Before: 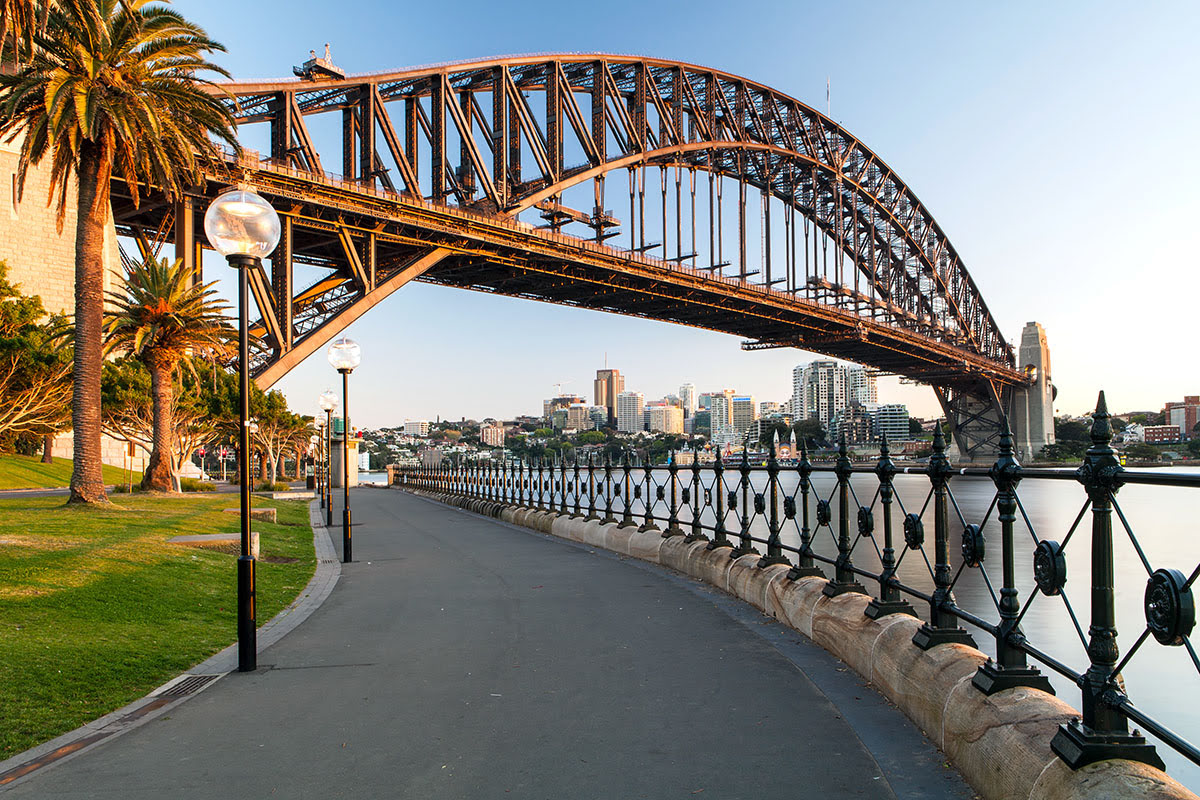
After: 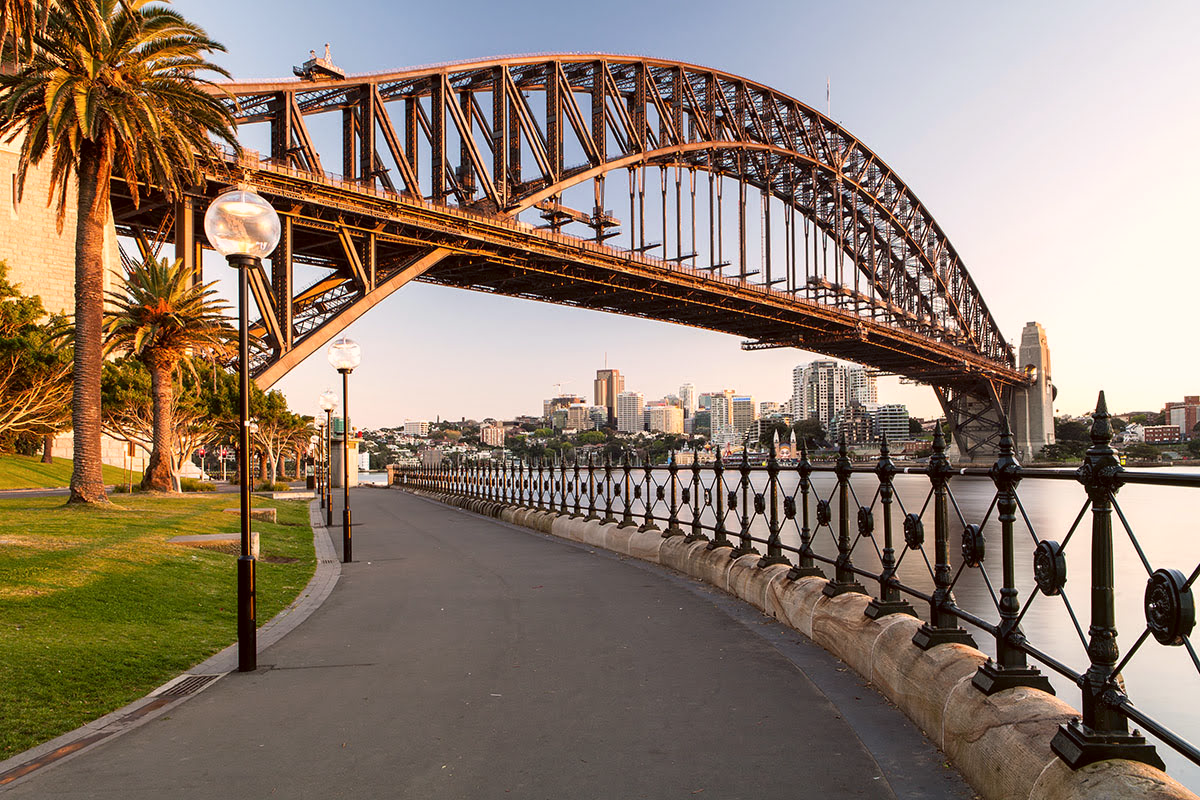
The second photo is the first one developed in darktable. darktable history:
color correction: highlights a* 6.57, highlights b* 7.6, shadows a* 6.45, shadows b* 6.98, saturation 0.889
